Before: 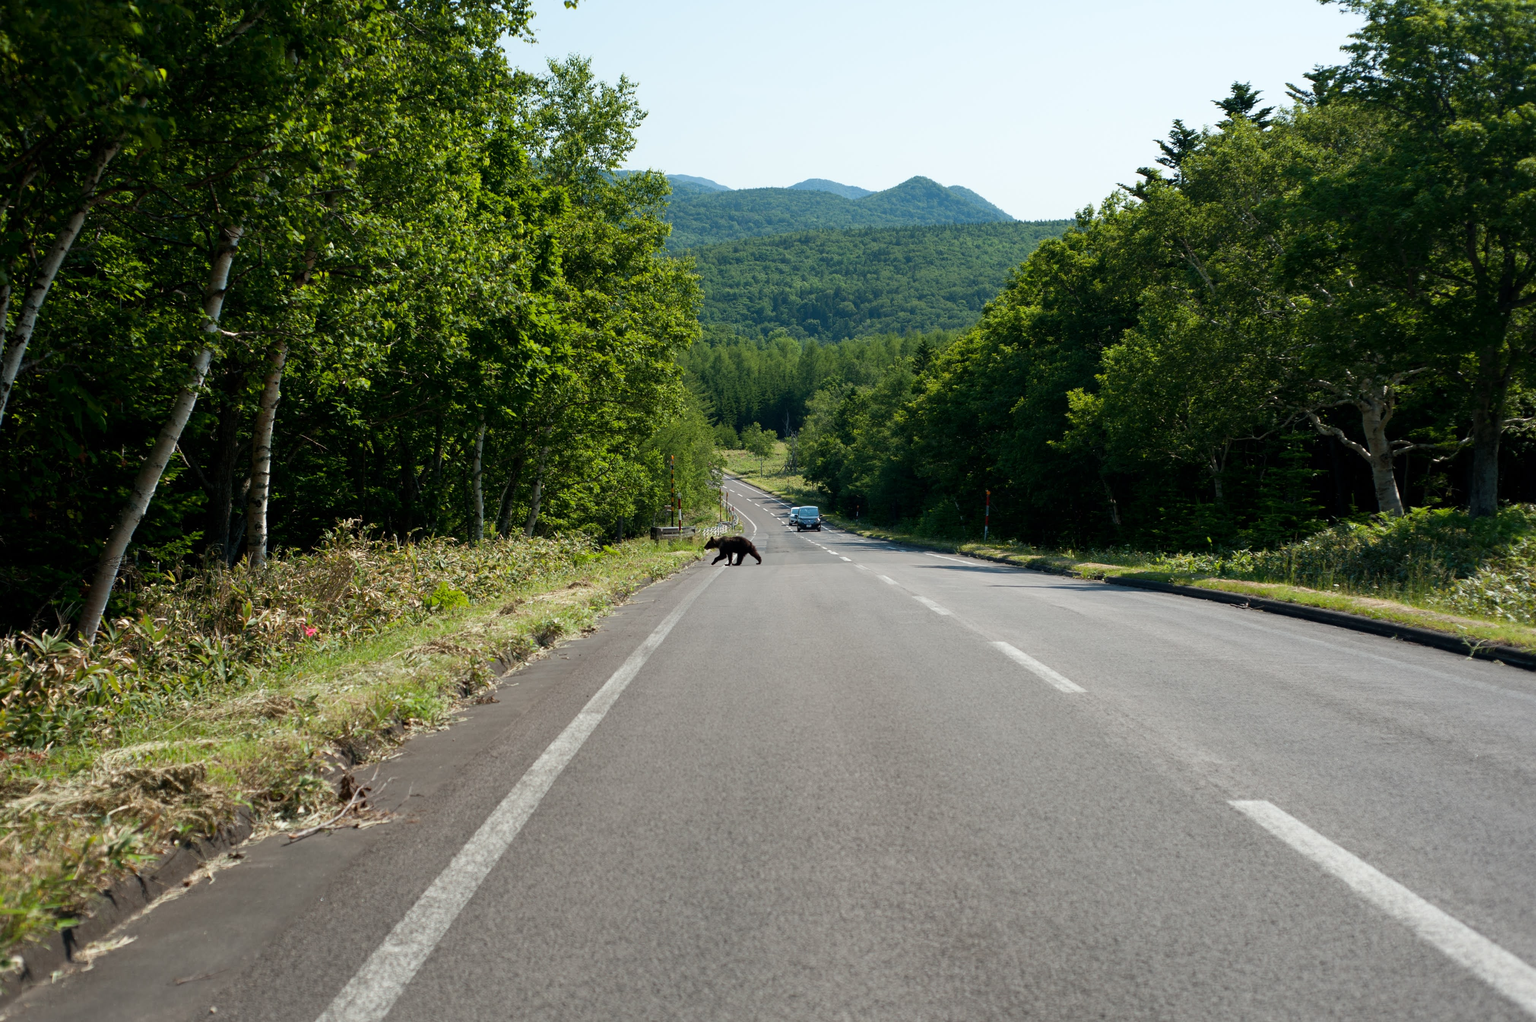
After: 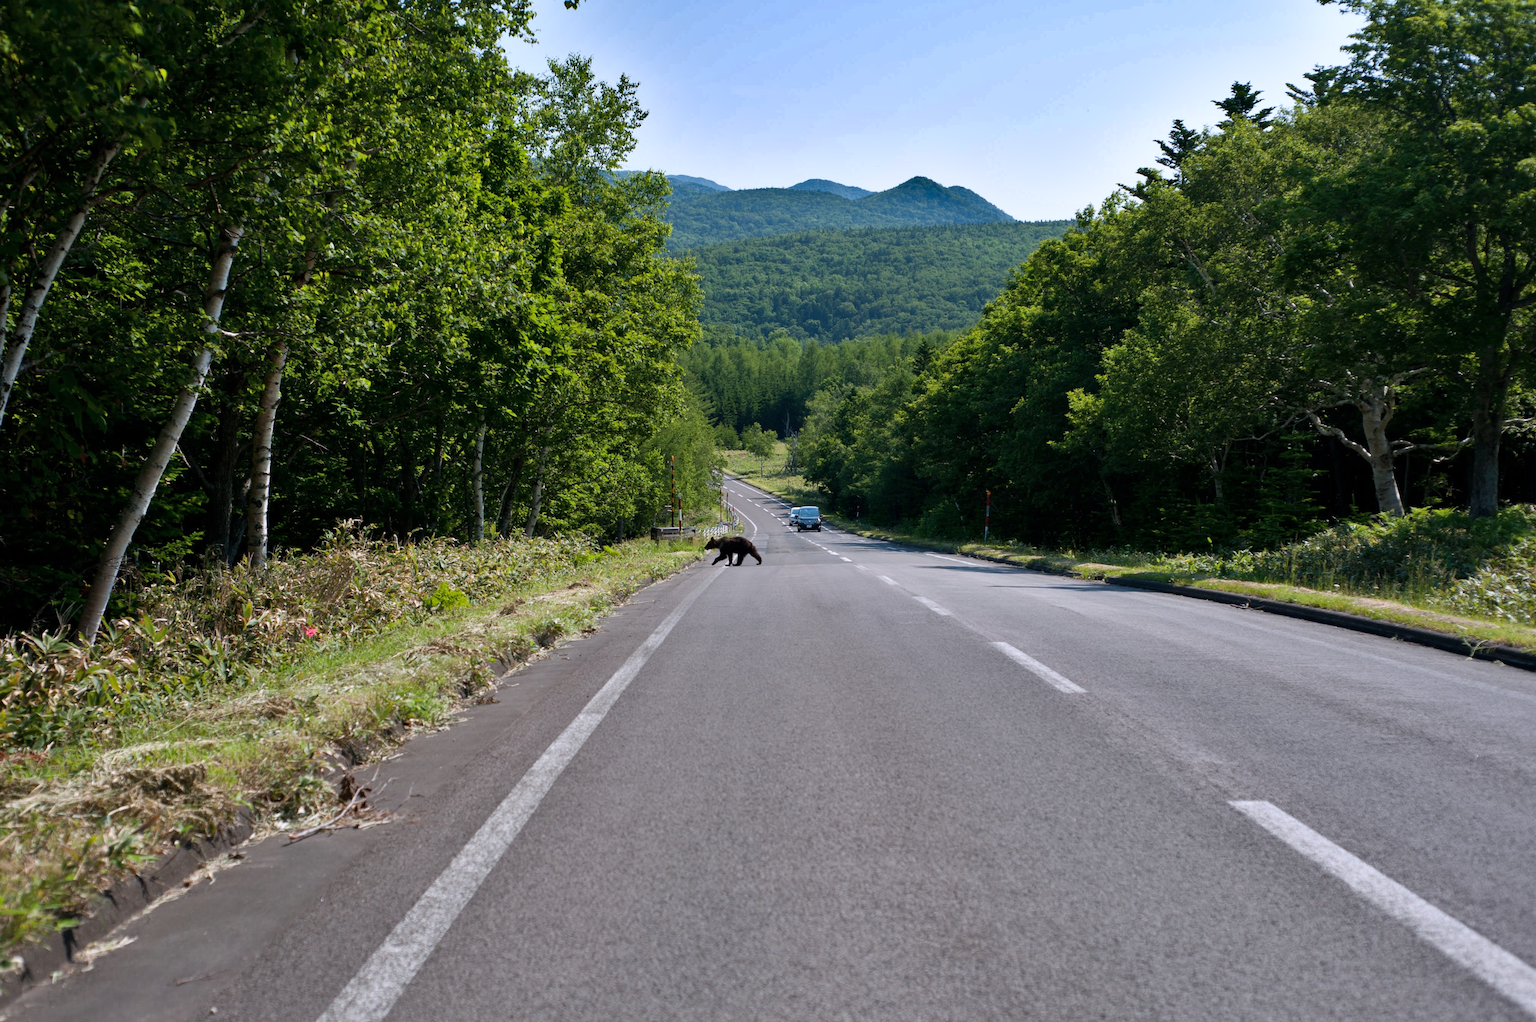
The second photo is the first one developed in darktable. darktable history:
white balance: red 1.004, blue 1.096
shadows and highlights: shadows 24.5, highlights -78.15, soften with gaussian
